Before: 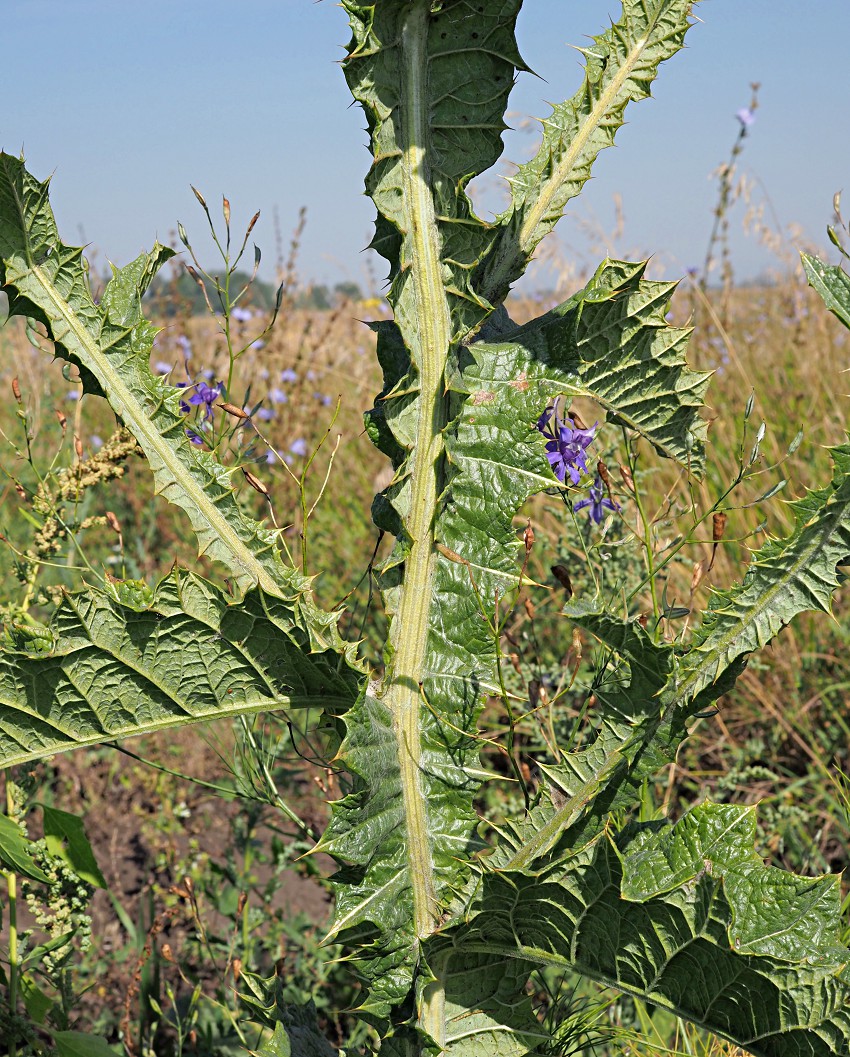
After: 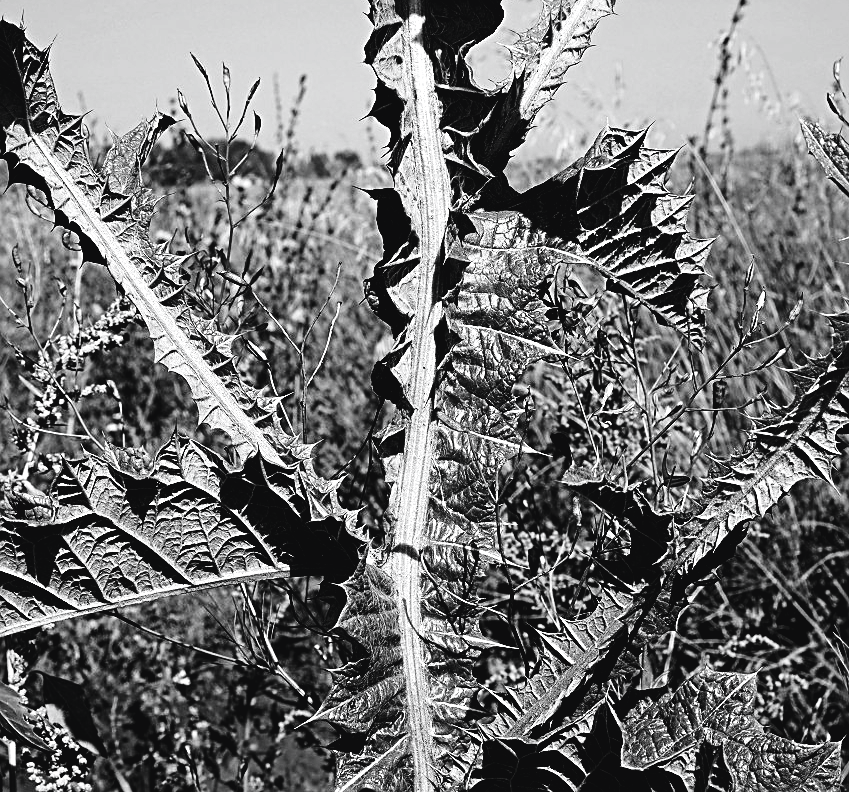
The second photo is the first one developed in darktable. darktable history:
contrast brightness saturation: contrast -0.03, brightness -0.59, saturation -1
tone equalizer: -8 EV -0.75 EV, -7 EV -0.7 EV, -6 EV -0.6 EV, -5 EV -0.4 EV, -3 EV 0.4 EV, -2 EV 0.6 EV, -1 EV 0.7 EV, +0 EV 0.75 EV, edges refinement/feathering 500, mask exposure compensation -1.57 EV, preserve details no
color balance: lift [0.975, 0.993, 1, 1.015], gamma [1.1, 1, 1, 0.945], gain [1, 1.04, 1, 0.95]
tone curve: curves: ch0 [(0, 0.037) (0.045, 0.055) (0.155, 0.138) (0.29, 0.325) (0.428, 0.513) (0.604, 0.71) (0.824, 0.882) (1, 0.965)]; ch1 [(0, 0) (0.339, 0.334) (0.445, 0.419) (0.476, 0.454) (0.498, 0.498) (0.53, 0.515) (0.557, 0.556) (0.609, 0.649) (0.716, 0.746) (1, 1)]; ch2 [(0, 0) (0.327, 0.318) (0.417, 0.426) (0.46, 0.453) (0.502, 0.5) (0.526, 0.52) (0.554, 0.541) (0.626, 0.65) (0.749, 0.746) (1, 1)], color space Lab, independent channels, preserve colors none
sharpen: on, module defaults
crop and rotate: top 12.5%, bottom 12.5%
